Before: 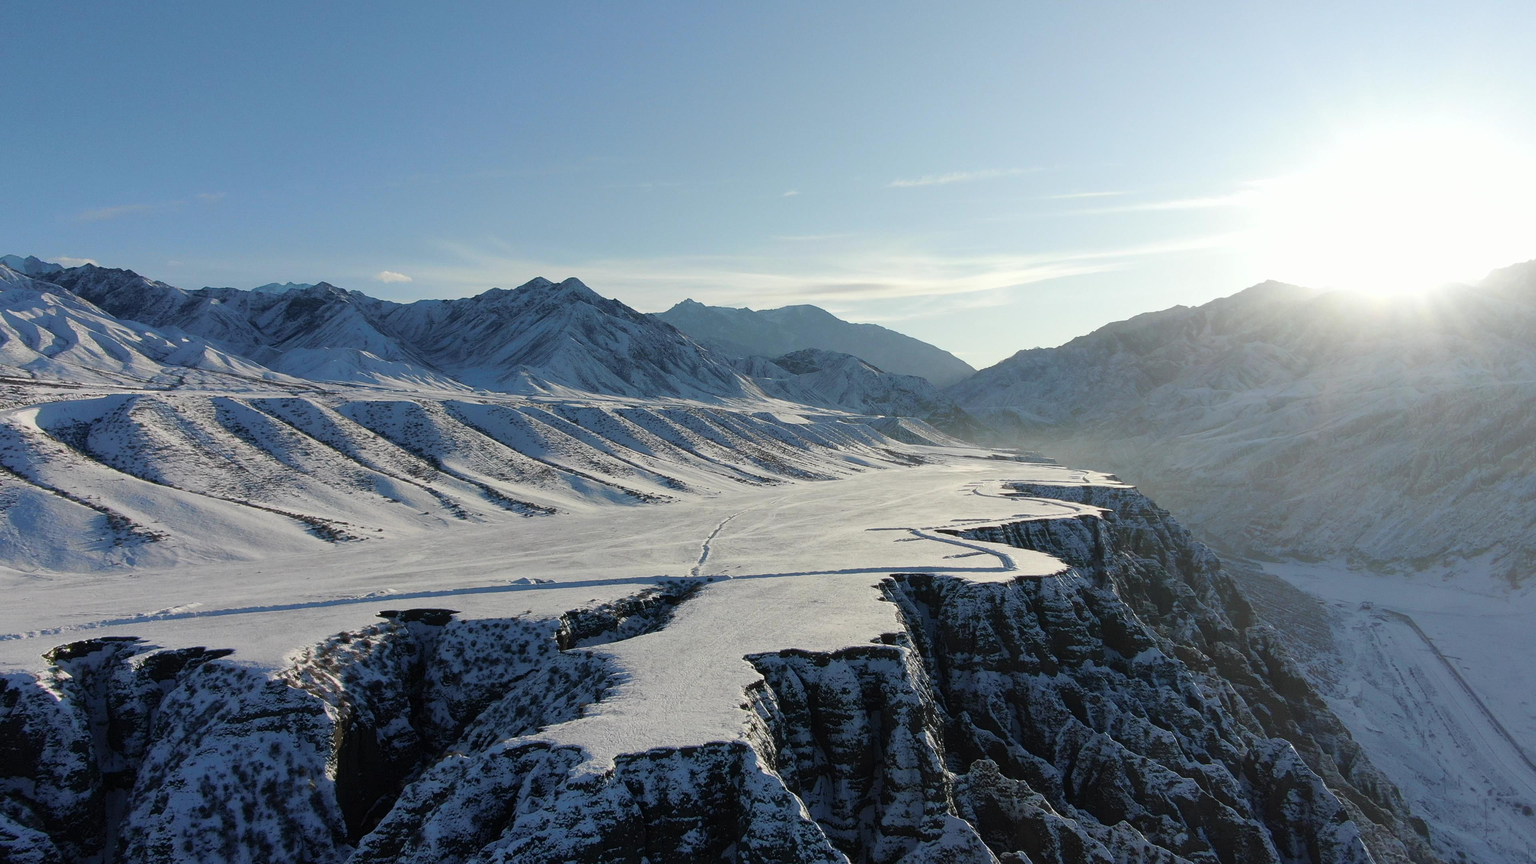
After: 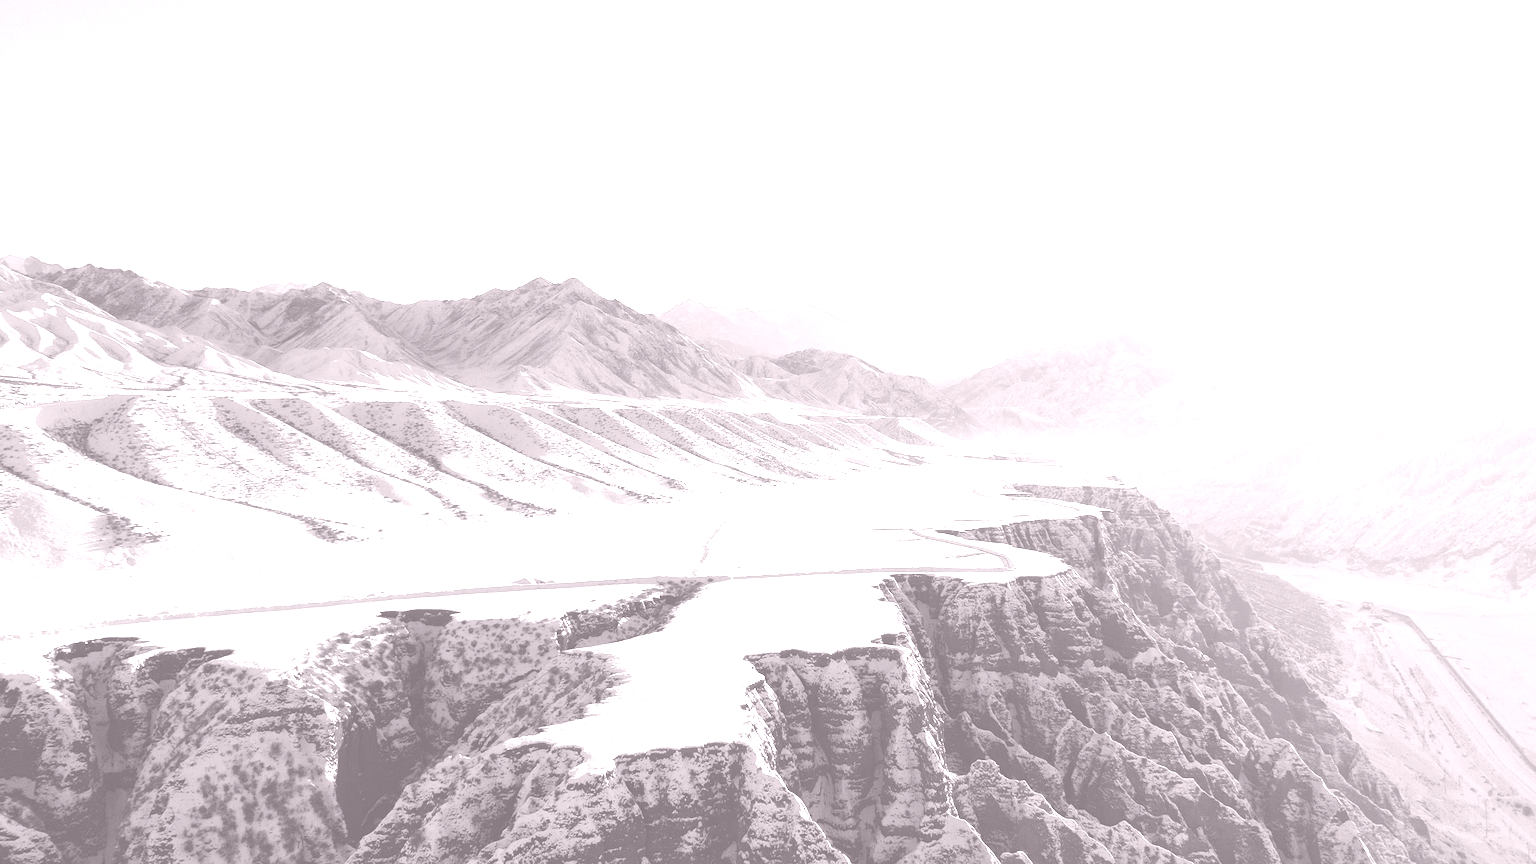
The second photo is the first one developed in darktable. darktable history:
colorize: hue 25.2°, saturation 83%, source mix 82%, lightness 79%, version 1
color zones: curves: ch1 [(0, 0.455) (0.063, 0.455) (0.286, 0.495) (0.429, 0.5) (0.571, 0.5) (0.714, 0.5) (0.857, 0.5) (1, 0.455)]; ch2 [(0, 0.532) (0.063, 0.521) (0.233, 0.447) (0.429, 0.489) (0.571, 0.5) (0.714, 0.5) (0.857, 0.5) (1, 0.532)]
exposure: exposure 0.648 EV, compensate highlight preservation false
